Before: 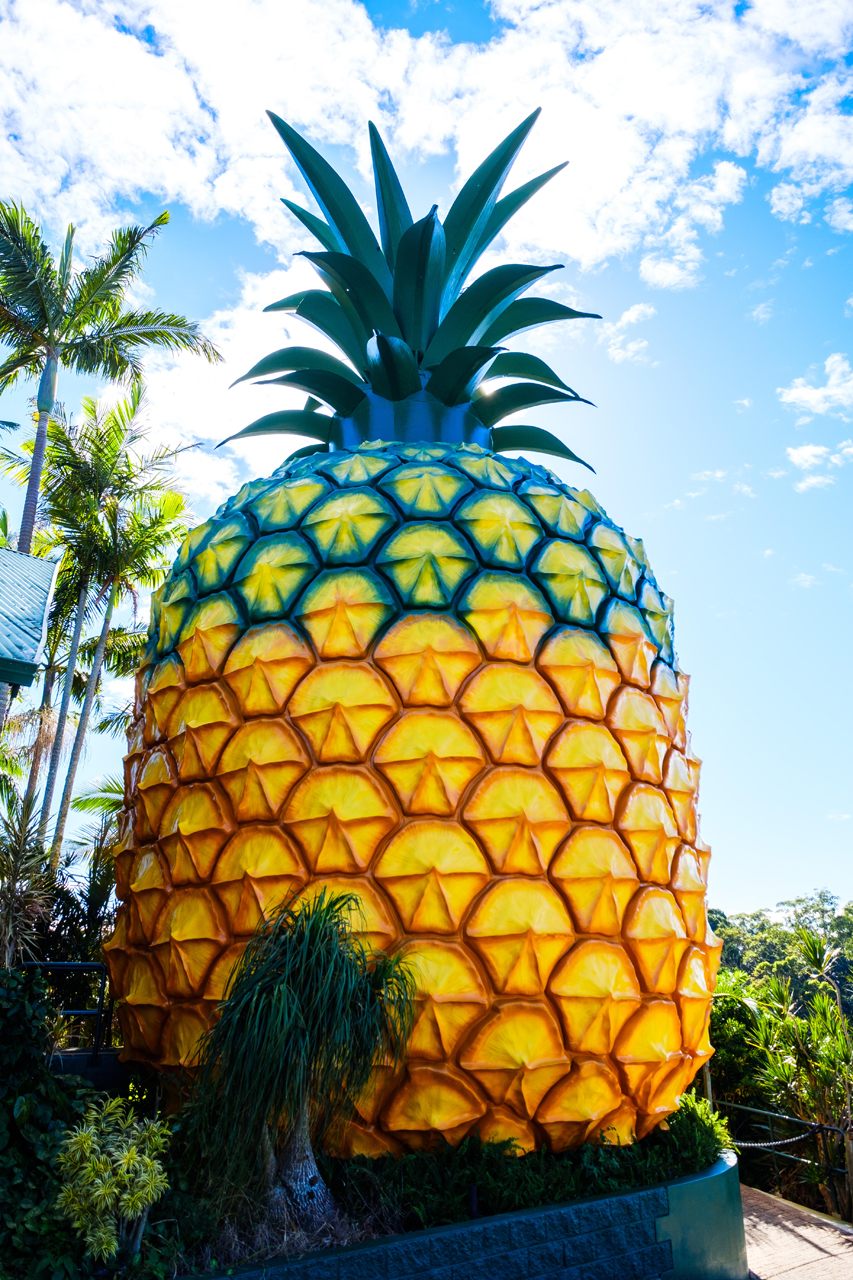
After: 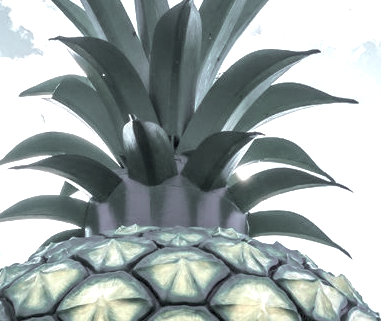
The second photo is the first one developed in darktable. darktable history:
crop: left 28.64%, top 16.832%, right 26.637%, bottom 58.055%
shadows and highlights: on, module defaults
contrast brightness saturation: brightness 0.13
local contrast: highlights 40%, shadows 60%, detail 136%, midtone range 0.514
color contrast: green-magenta contrast 0.3, blue-yellow contrast 0.15
vibrance: vibrance 22%
exposure: black level correction 0.001, exposure 0.5 EV, compensate exposure bias true, compensate highlight preservation false
